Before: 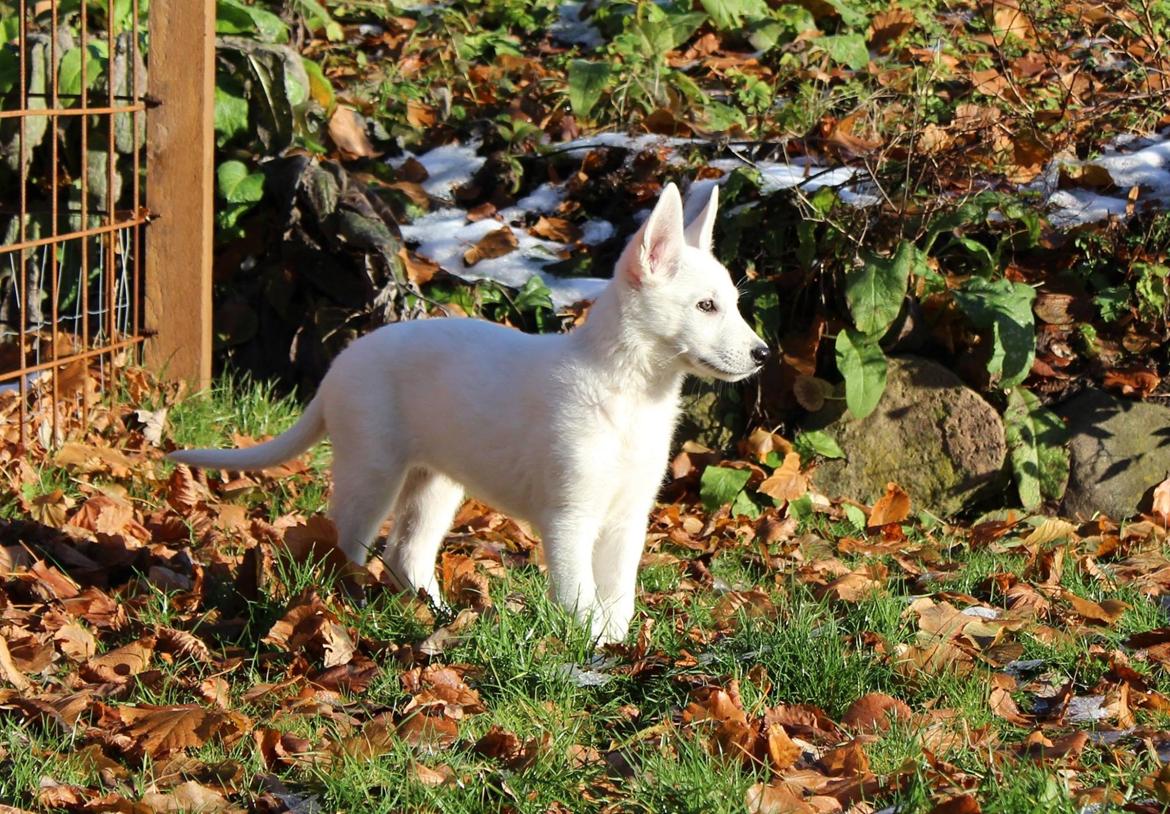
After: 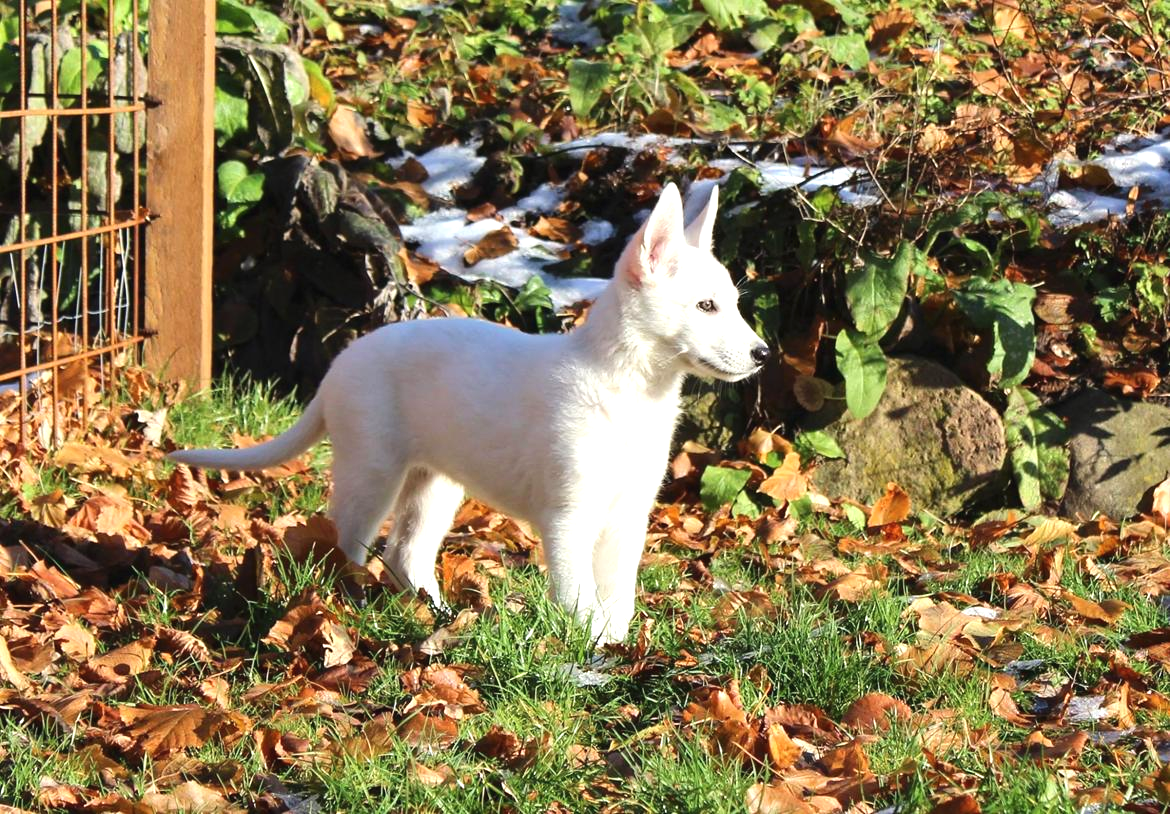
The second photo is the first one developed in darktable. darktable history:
exposure: black level correction -0.002, exposure 0.54 EV, compensate highlight preservation false
contrast brightness saturation: contrast 0.05
